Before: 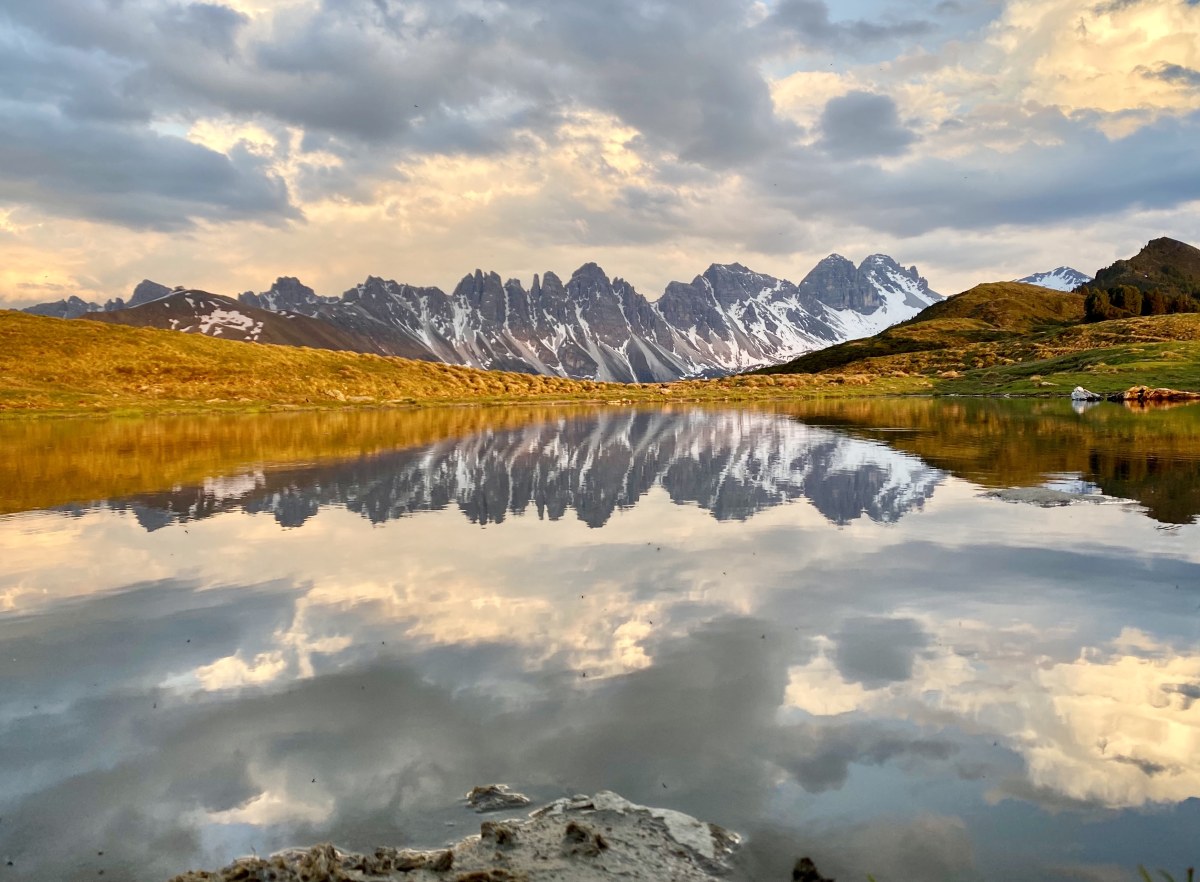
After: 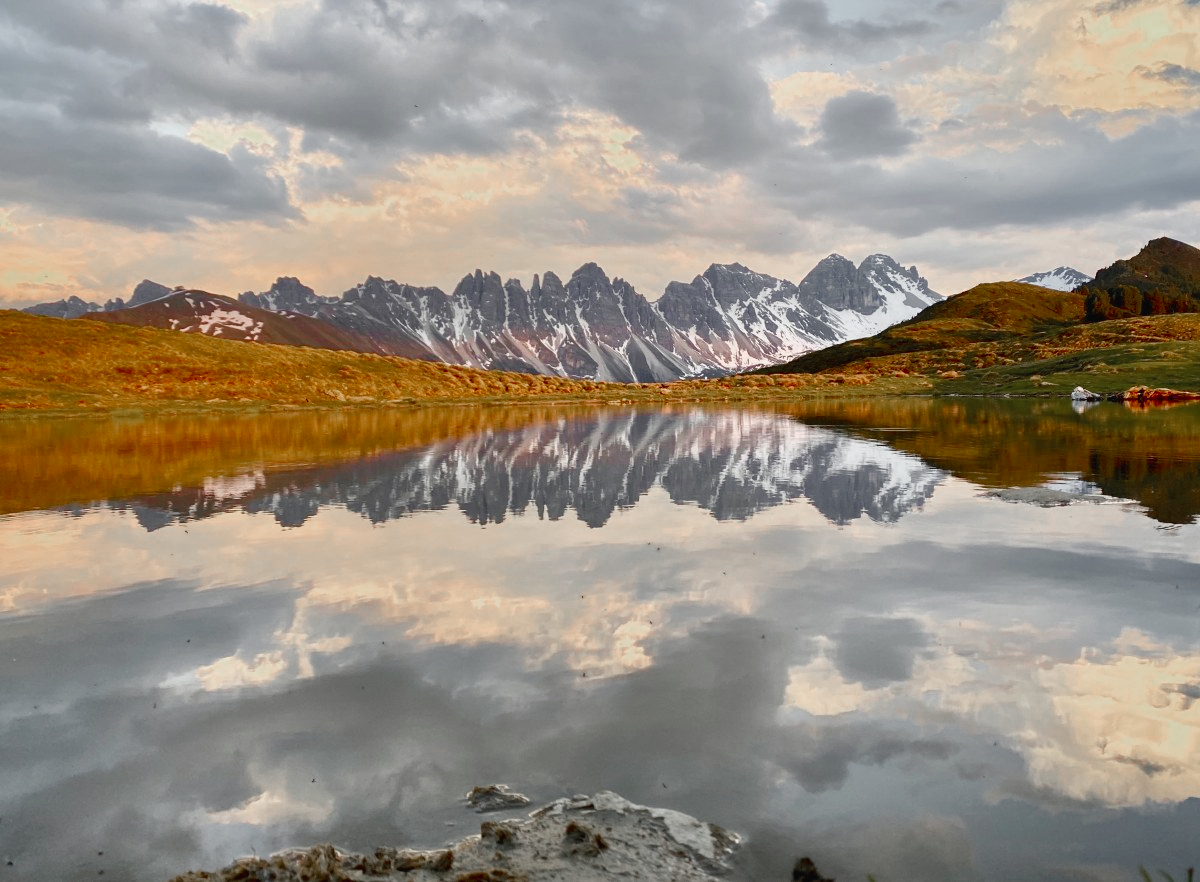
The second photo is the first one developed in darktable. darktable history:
color zones: curves: ch0 [(0, 0.48) (0.209, 0.398) (0.305, 0.332) (0.429, 0.493) (0.571, 0.5) (0.714, 0.5) (0.857, 0.5) (1, 0.48)]; ch1 [(0, 0.736) (0.143, 0.625) (0.225, 0.371) (0.429, 0.256) (0.571, 0.241) (0.714, 0.213) (0.857, 0.48) (1, 0.736)]; ch2 [(0, 0.448) (0.143, 0.498) (0.286, 0.5) (0.429, 0.5) (0.571, 0.5) (0.714, 0.5) (0.857, 0.5) (1, 0.448)]
color balance rgb: global offset › luminance 0.236%, linear chroma grading › shadows -2.452%, linear chroma grading › highlights -14.168%, linear chroma grading › global chroma -9.783%, linear chroma grading › mid-tones -10.058%, perceptual saturation grading › global saturation 20.218%, perceptual saturation grading › highlights -19.857%, perceptual saturation grading › shadows 29.689%
